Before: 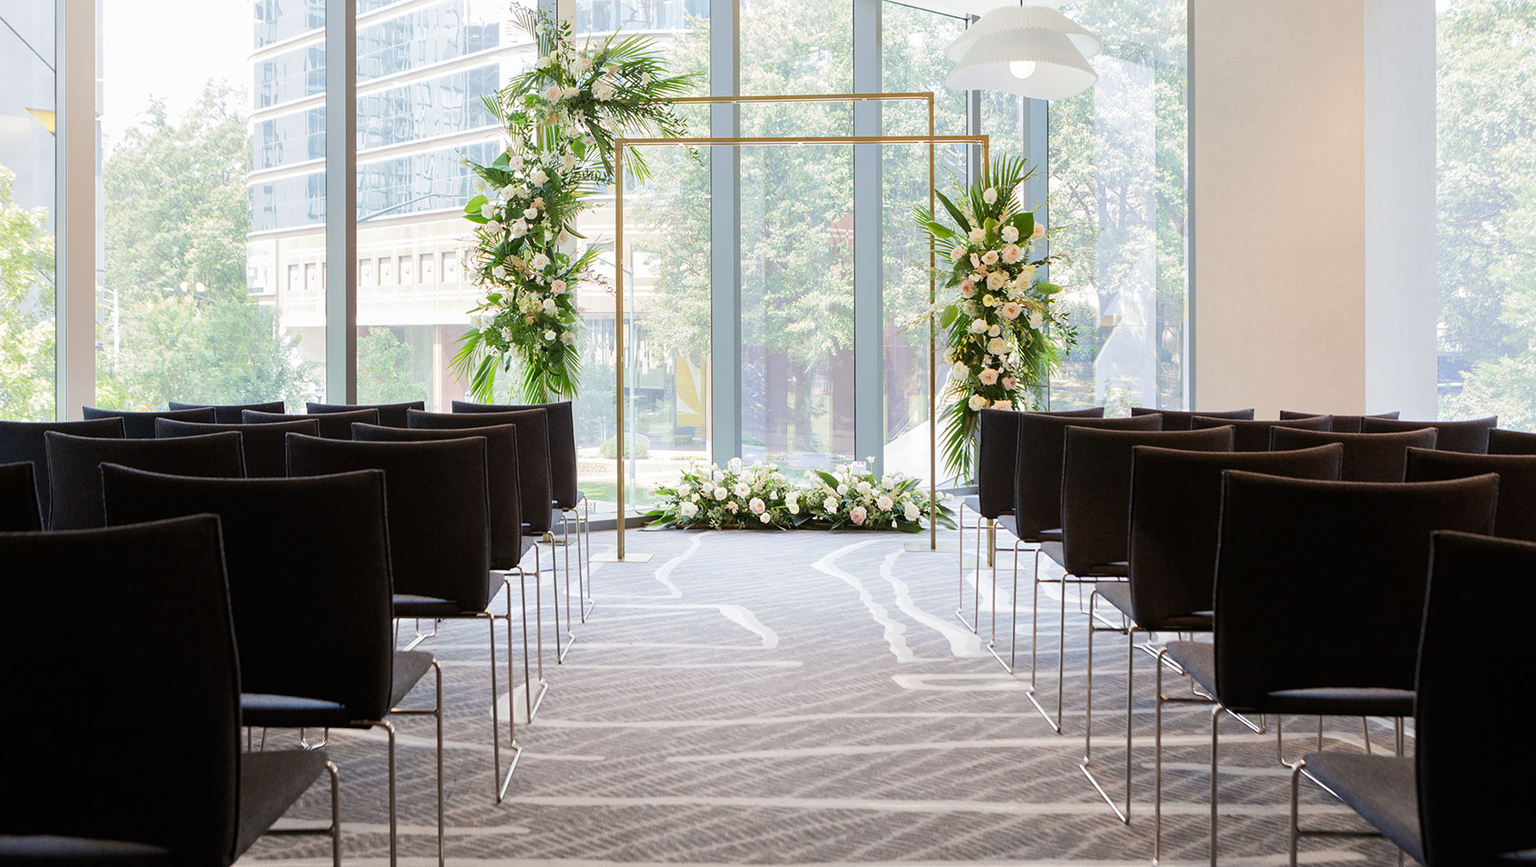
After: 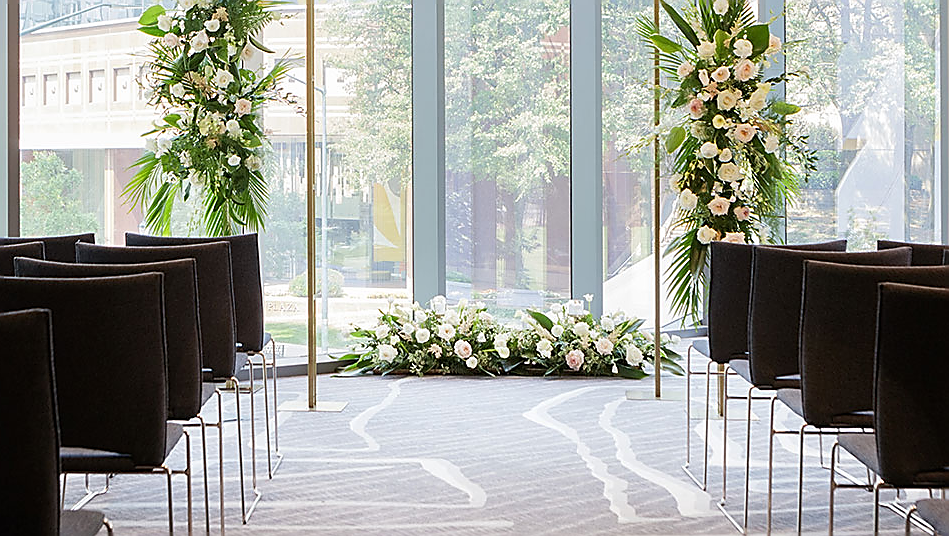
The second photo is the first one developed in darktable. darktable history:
sharpen: radius 1.4, amount 1.25, threshold 0.7
crop and rotate: left 22.13%, top 22.054%, right 22.026%, bottom 22.102%
